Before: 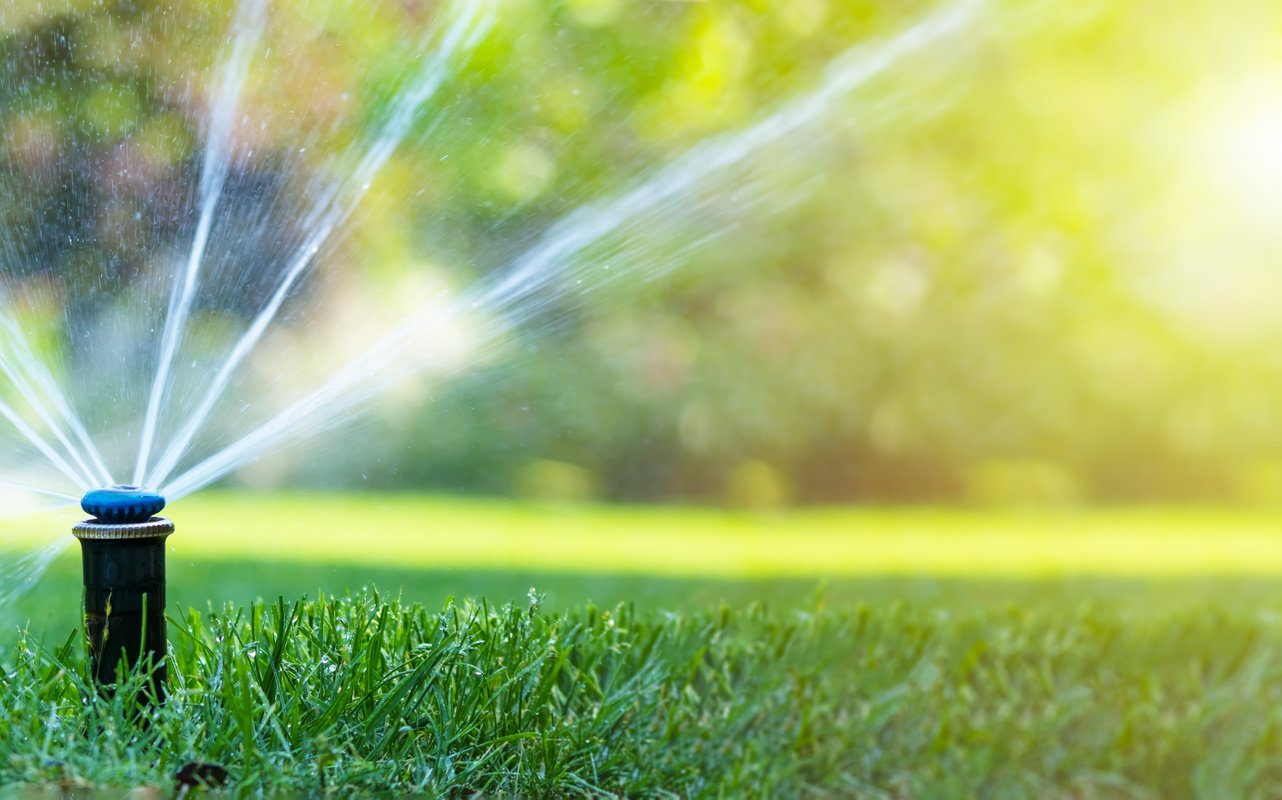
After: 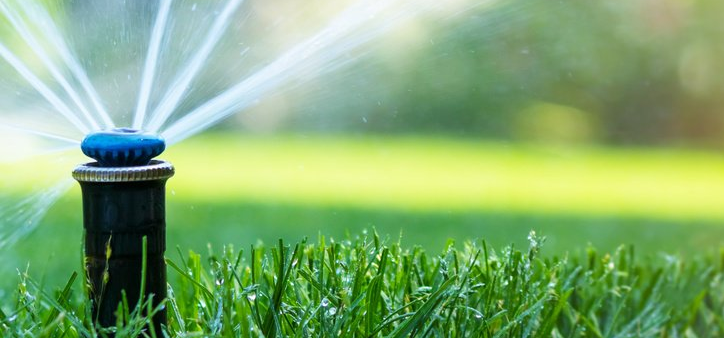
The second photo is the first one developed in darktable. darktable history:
crop: top 44.683%, right 43.523%, bottom 13.017%
